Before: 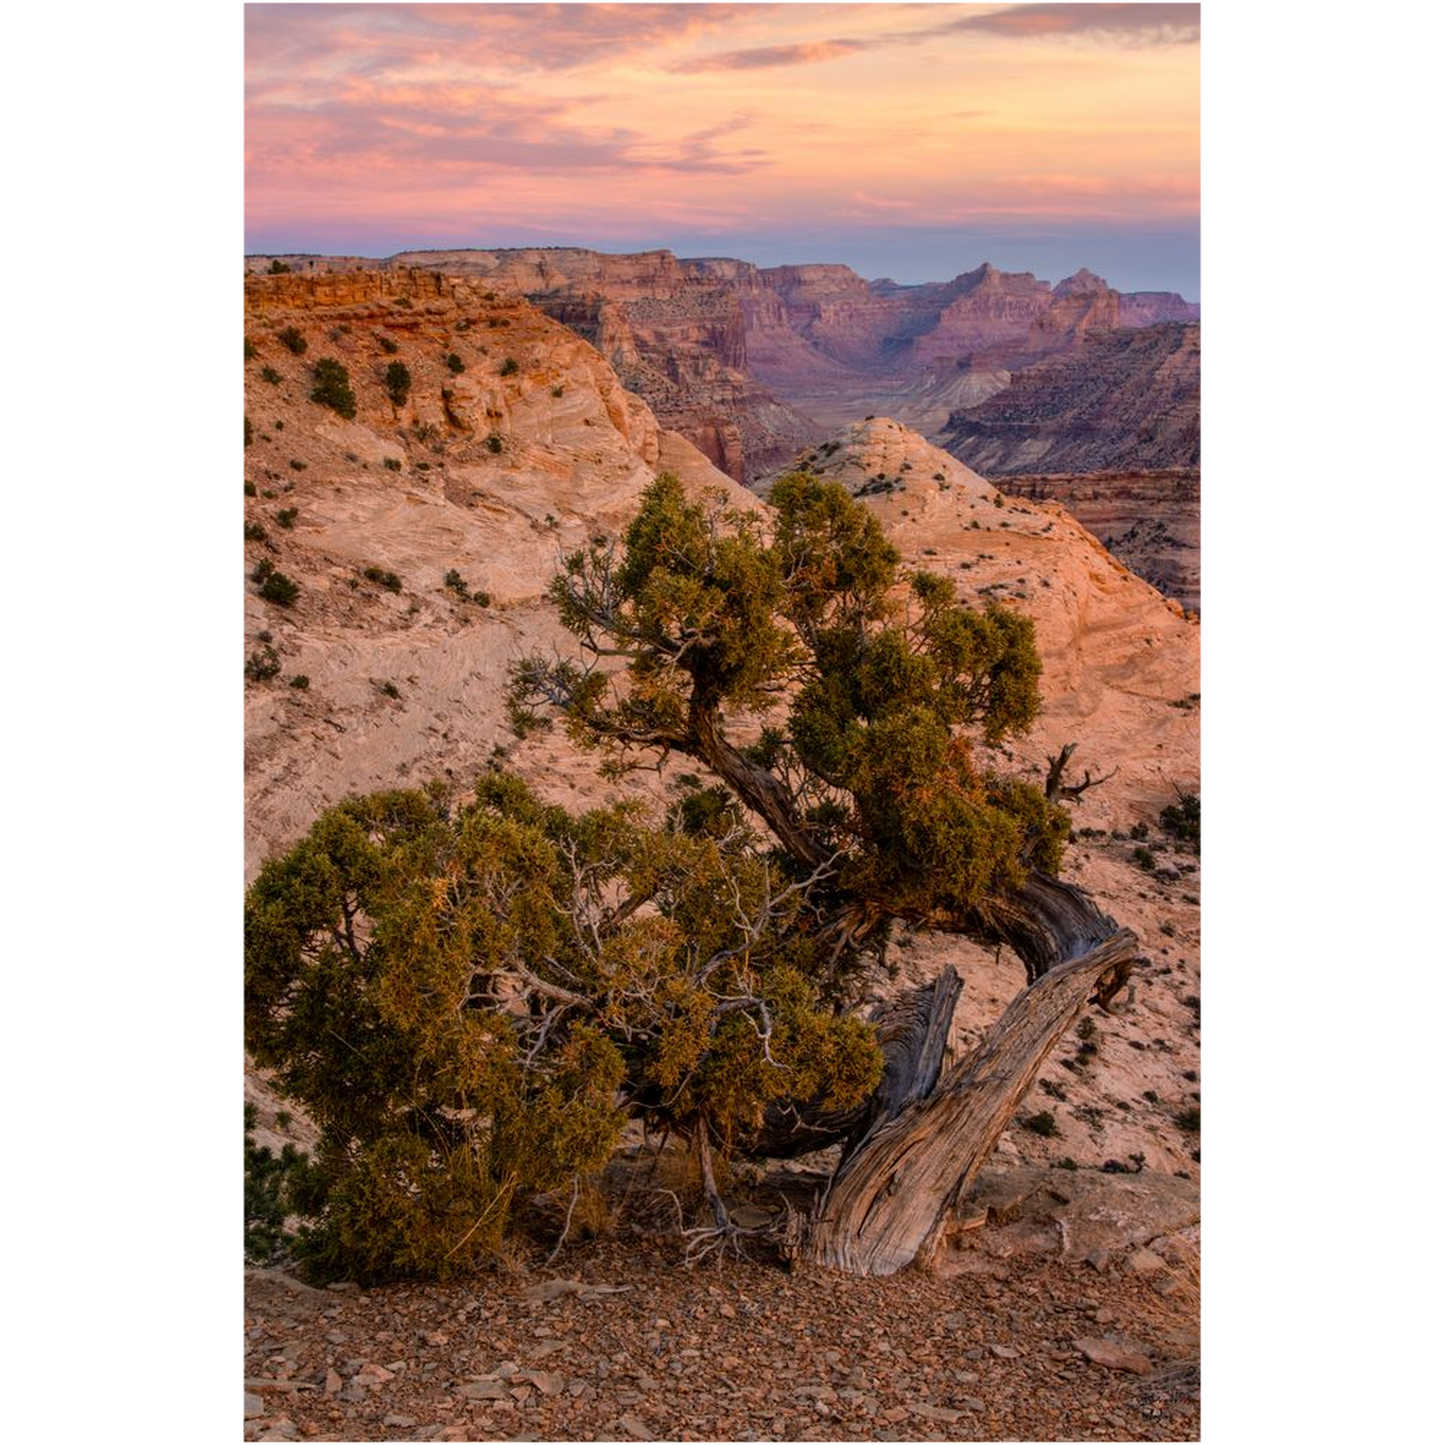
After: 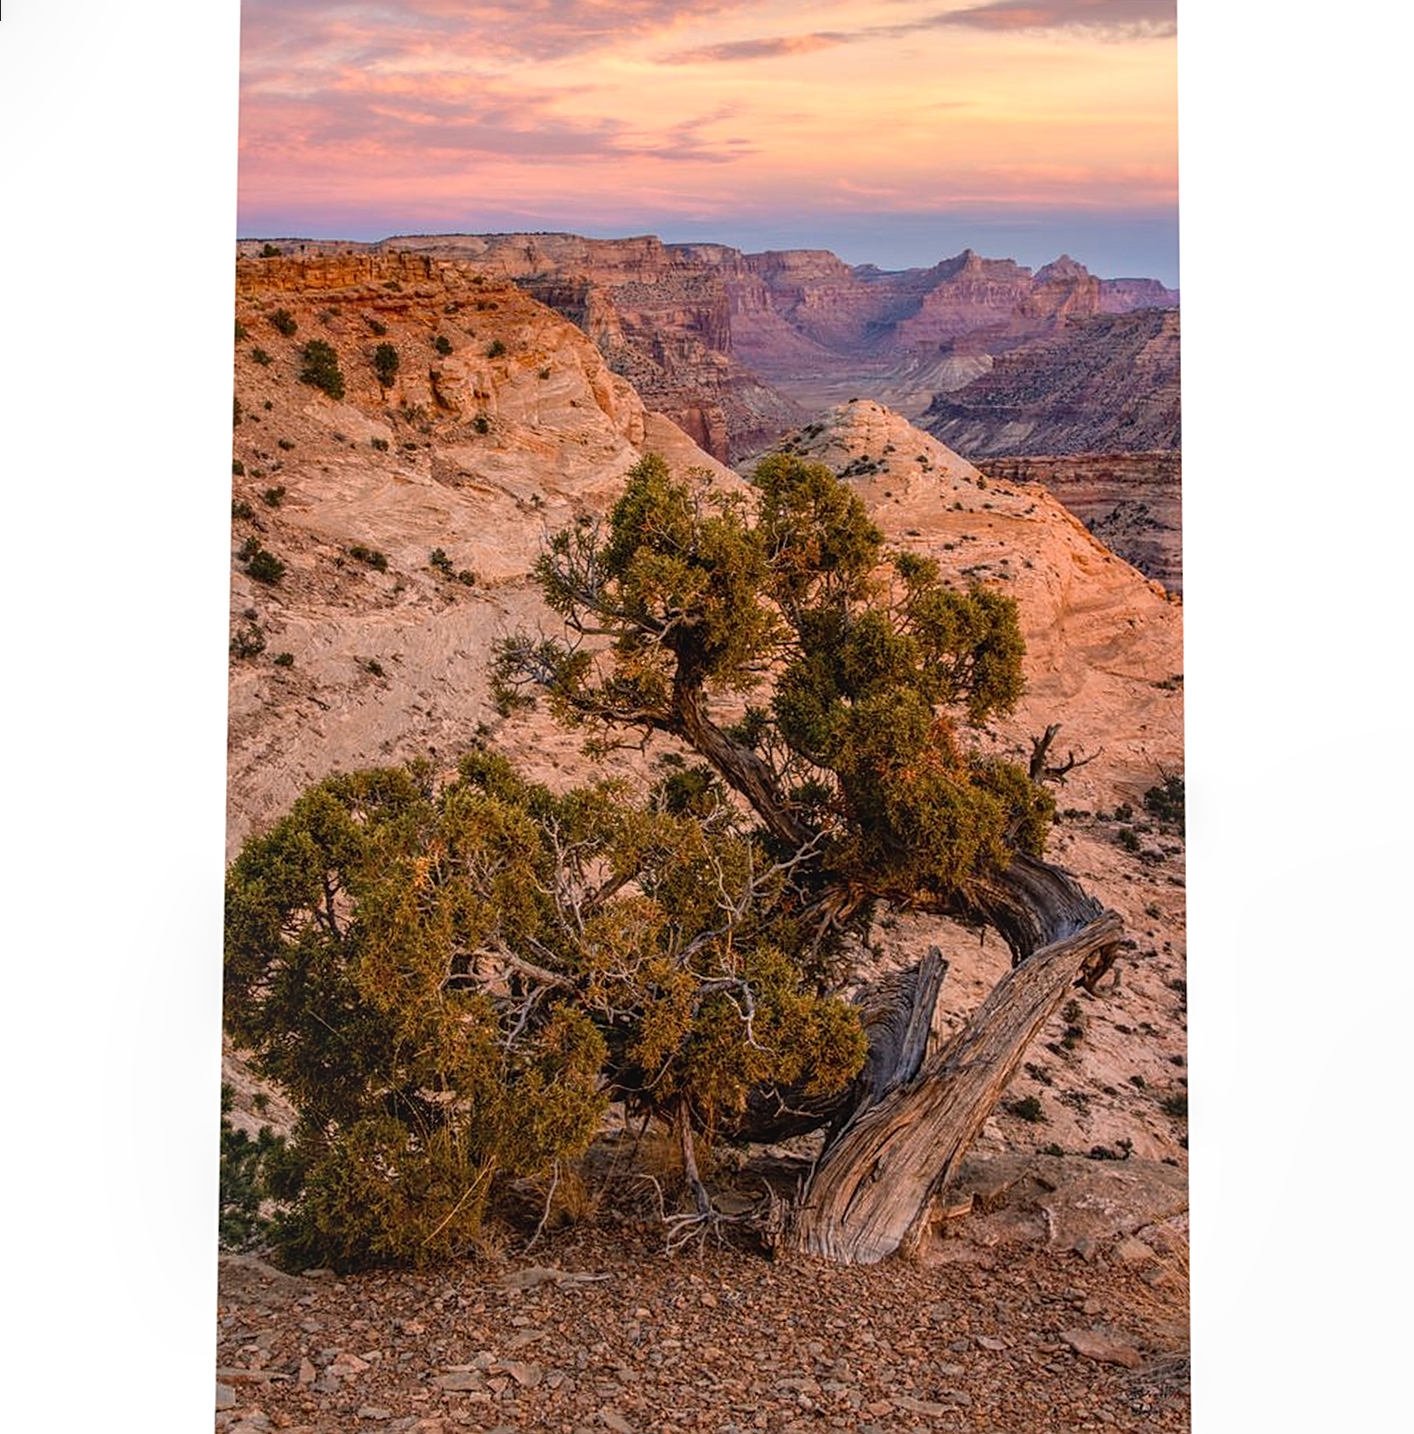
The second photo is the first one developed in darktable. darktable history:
sharpen: on, module defaults
exposure: exposure 0.127 EV, compensate highlight preservation false
rotate and perspective: rotation 0.226°, lens shift (vertical) -0.042, crop left 0.023, crop right 0.982, crop top 0.006, crop bottom 0.994
local contrast: detail 110%
